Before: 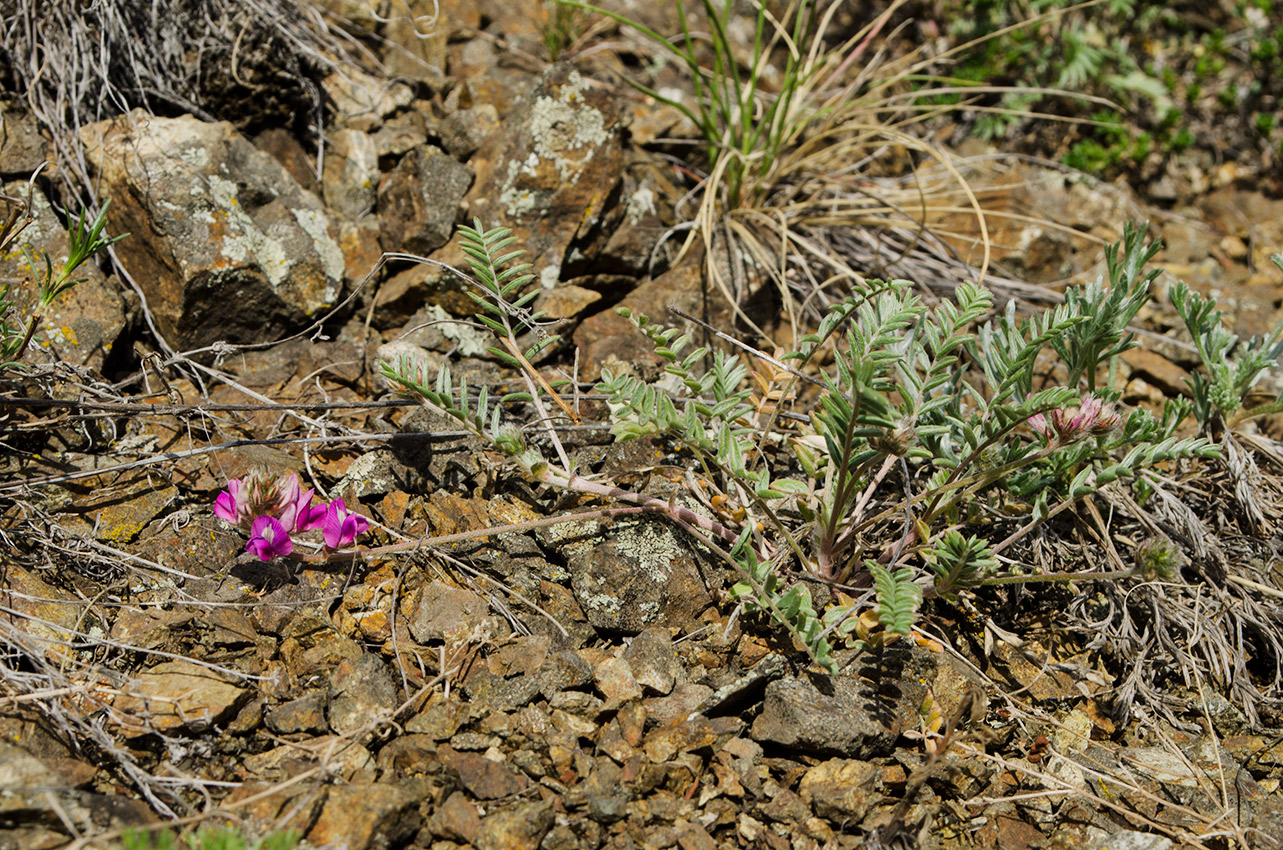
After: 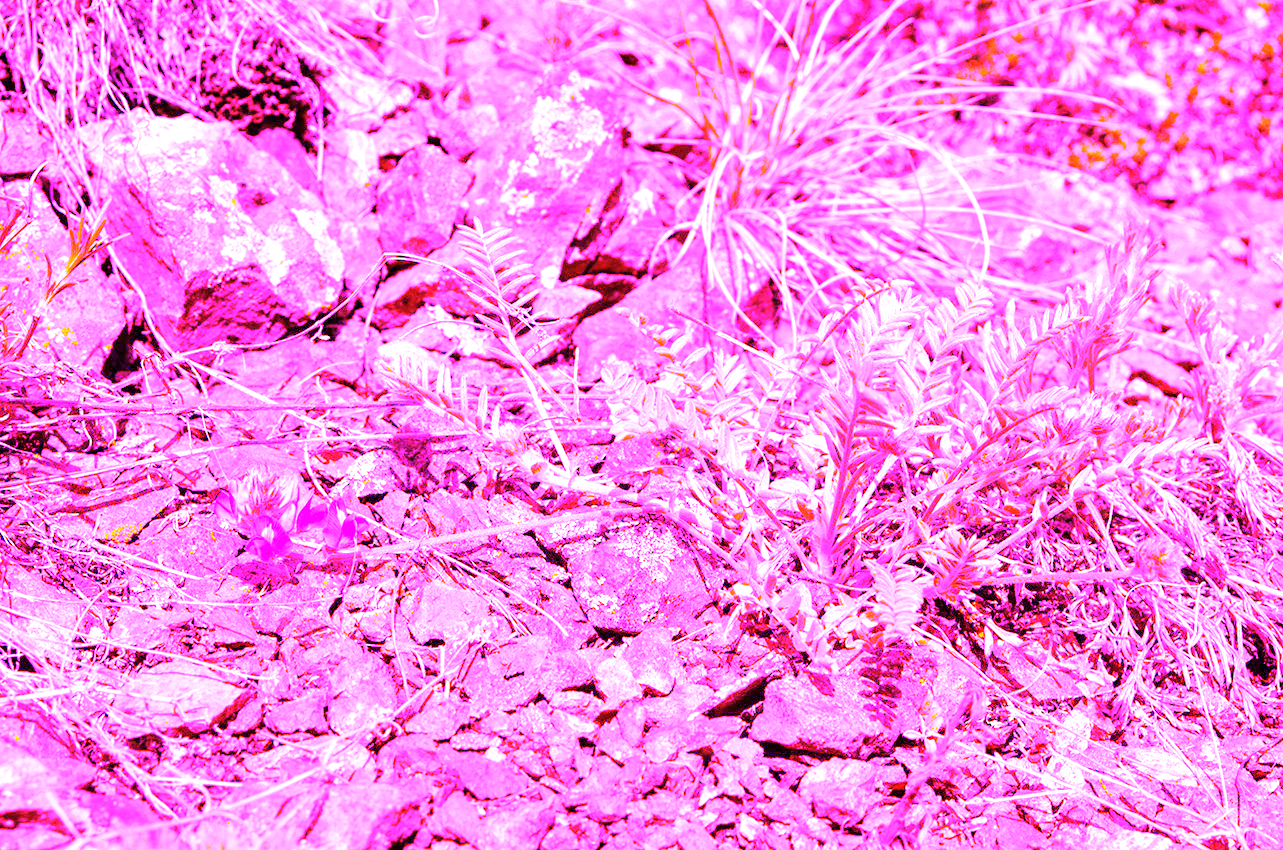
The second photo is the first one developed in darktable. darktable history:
white balance: red 8, blue 8
exposure: black level correction 0, exposure 0.9 EV, compensate highlight preservation false
